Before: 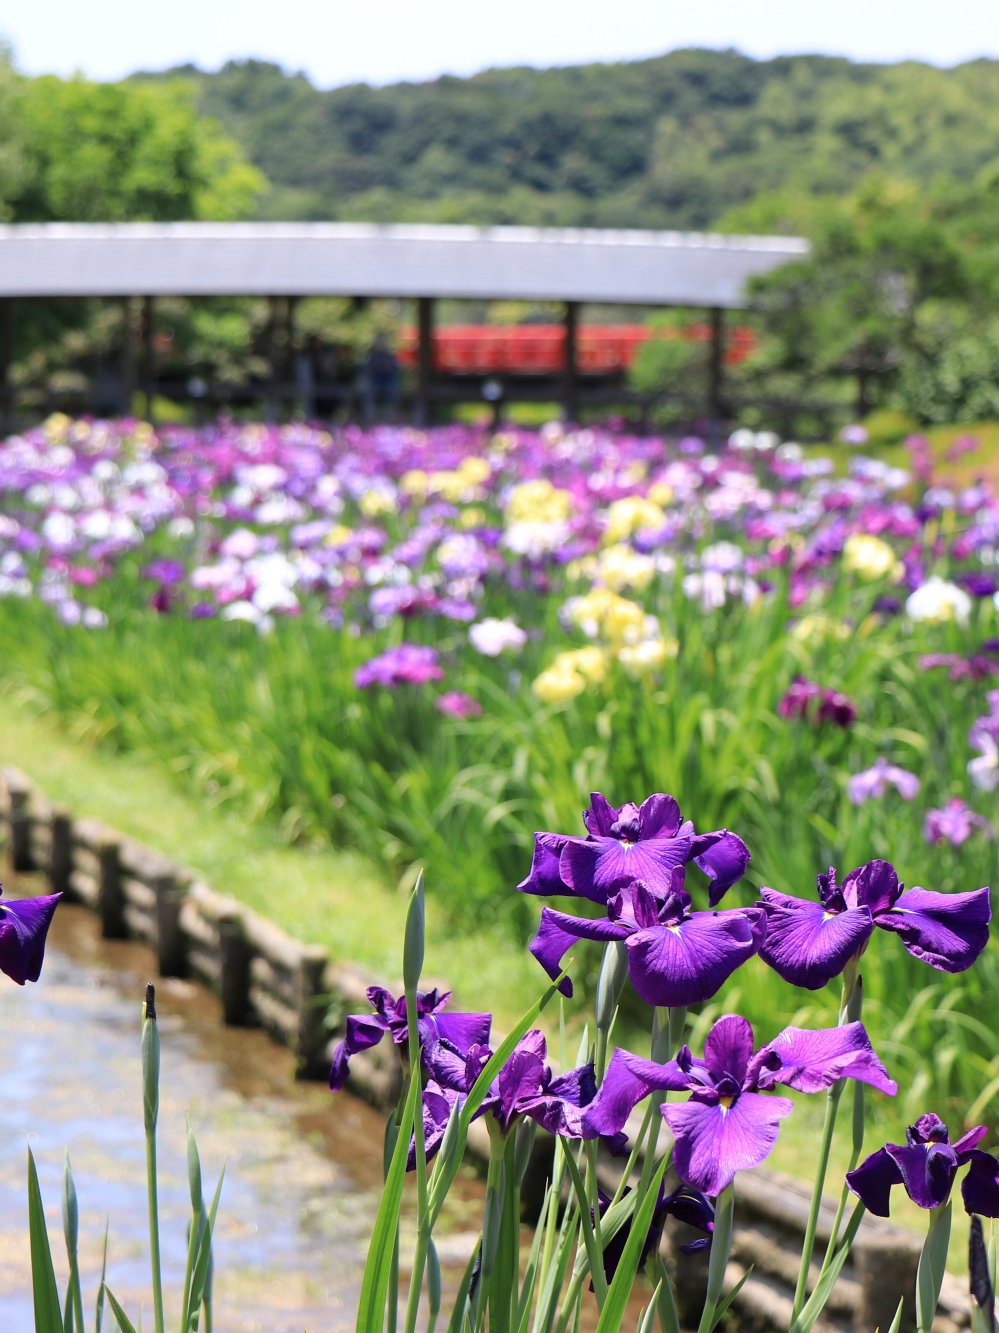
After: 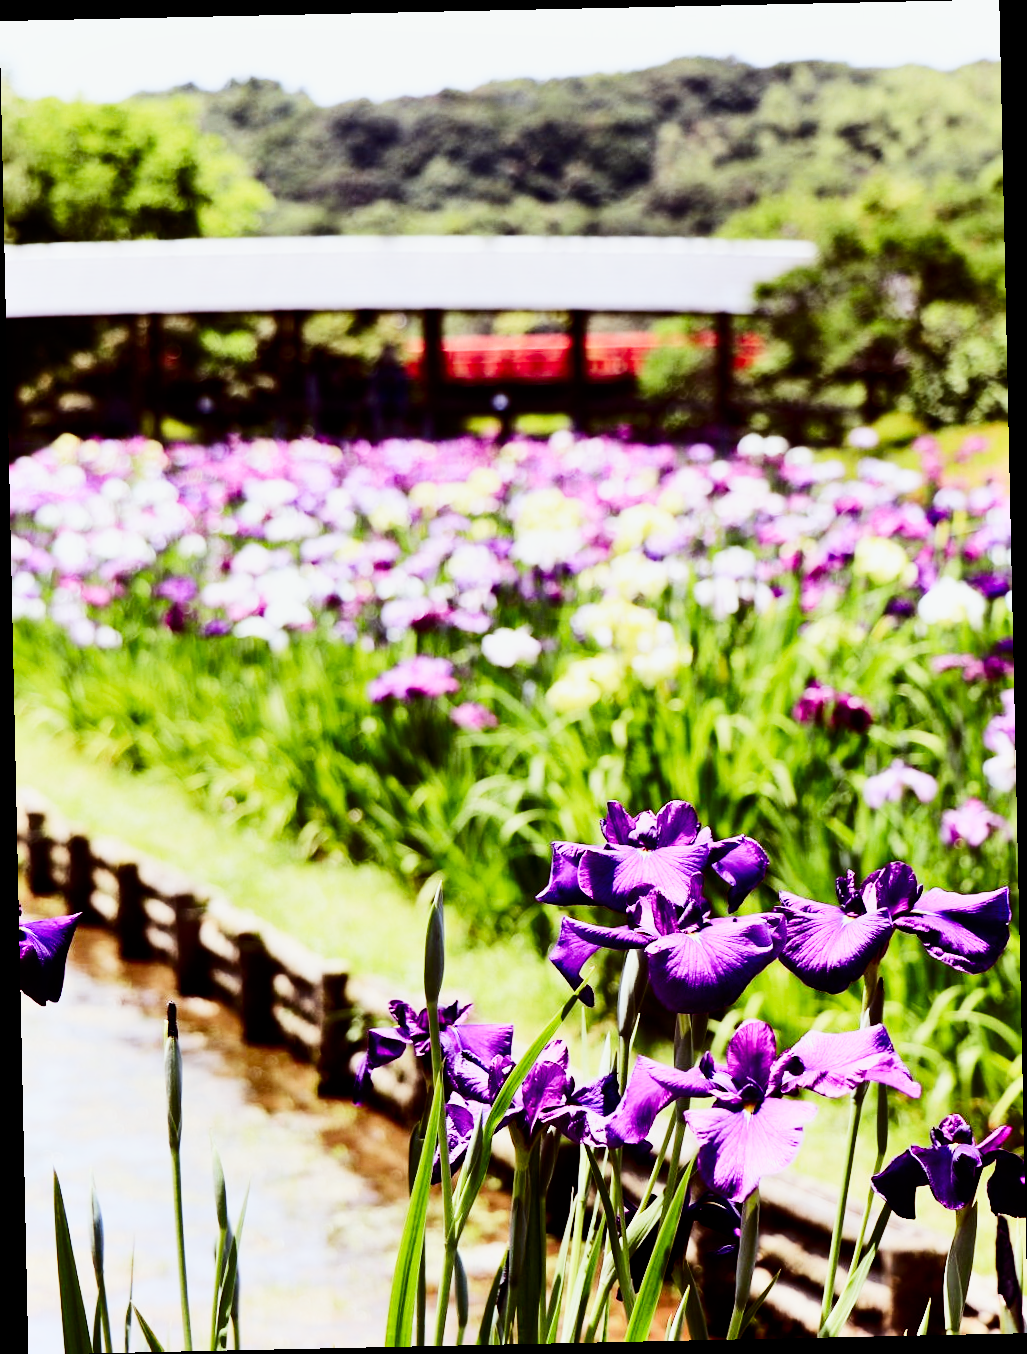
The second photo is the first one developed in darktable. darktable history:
sigmoid: contrast 1.8, skew -0.2, preserve hue 0%, red attenuation 0.1, red rotation 0.035, green attenuation 0.1, green rotation -0.017, blue attenuation 0.15, blue rotation -0.052, base primaries Rec2020
contrast brightness saturation: contrast 0.21, brightness -0.11, saturation 0.21
rotate and perspective: rotation -1.24°, automatic cropping off
white balance: emerald 1
shadows and highlights: low approximation 0.01, soften with gaussian
tone equalizer: -8 EV -1.08 EV, -7 EV -1.01 EV, -6 EV -0.867 EV, -5 EV -0.578 EV, -3 EV 0.578 EV, -2 EV 0.867 EV, -1 EV 1.01 EV, +0 EV 1.08 EV, edges refinement/feathering 500, mask exposure compensation -1.57 EV, preserve details no
rgb levels: mode RGB, independent channels, levels [[0, 0.474, 1], [0, 0.5, 1], [0, 0.5, 1]]
